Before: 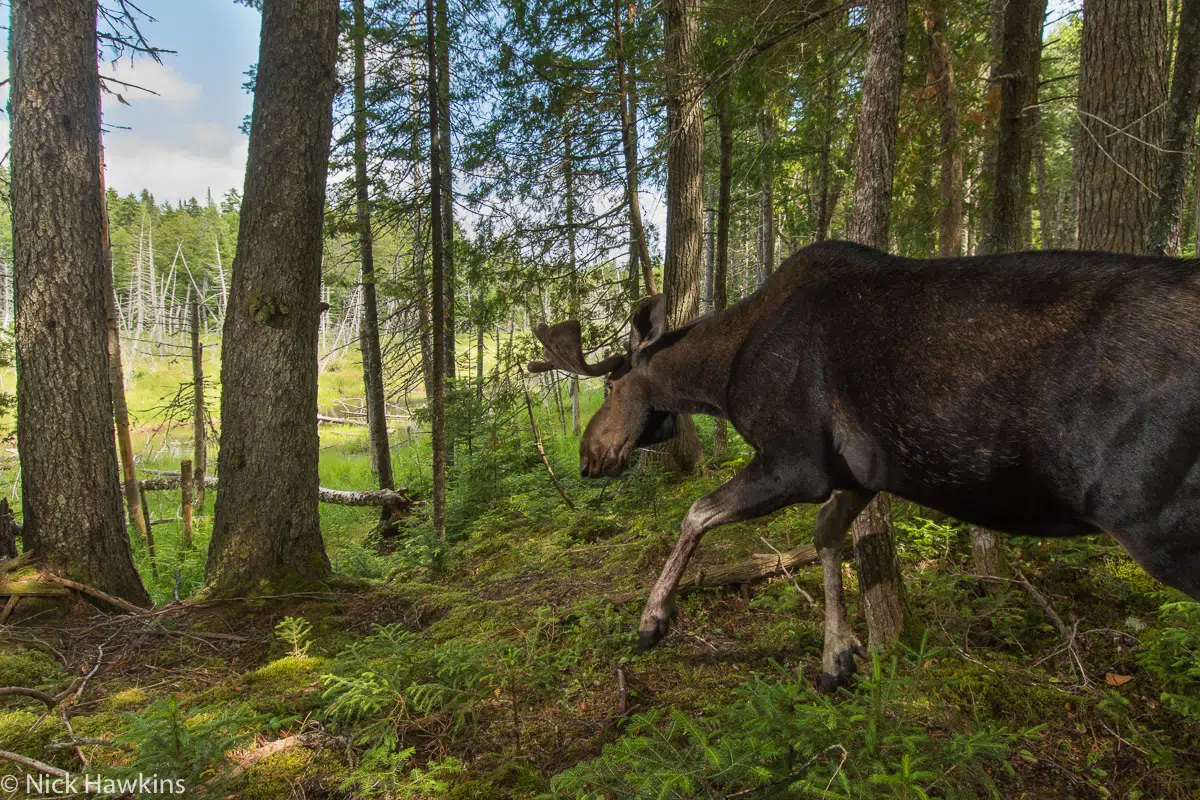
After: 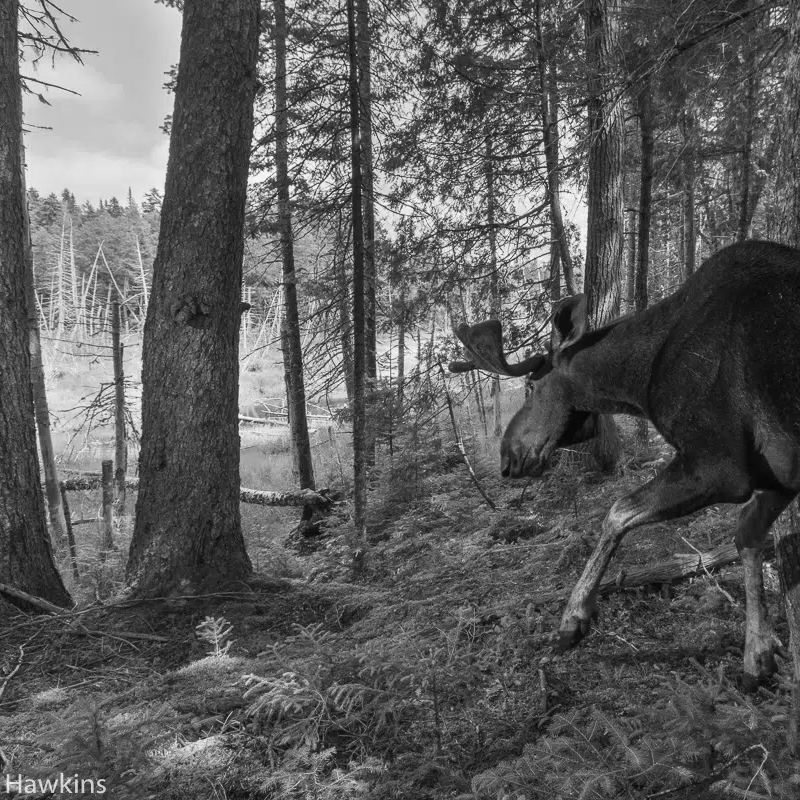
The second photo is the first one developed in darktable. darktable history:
monochrome: a 16.01, b -2.65, highlights 0.52
crop and rotate: left 6.617%, right 26.717%
